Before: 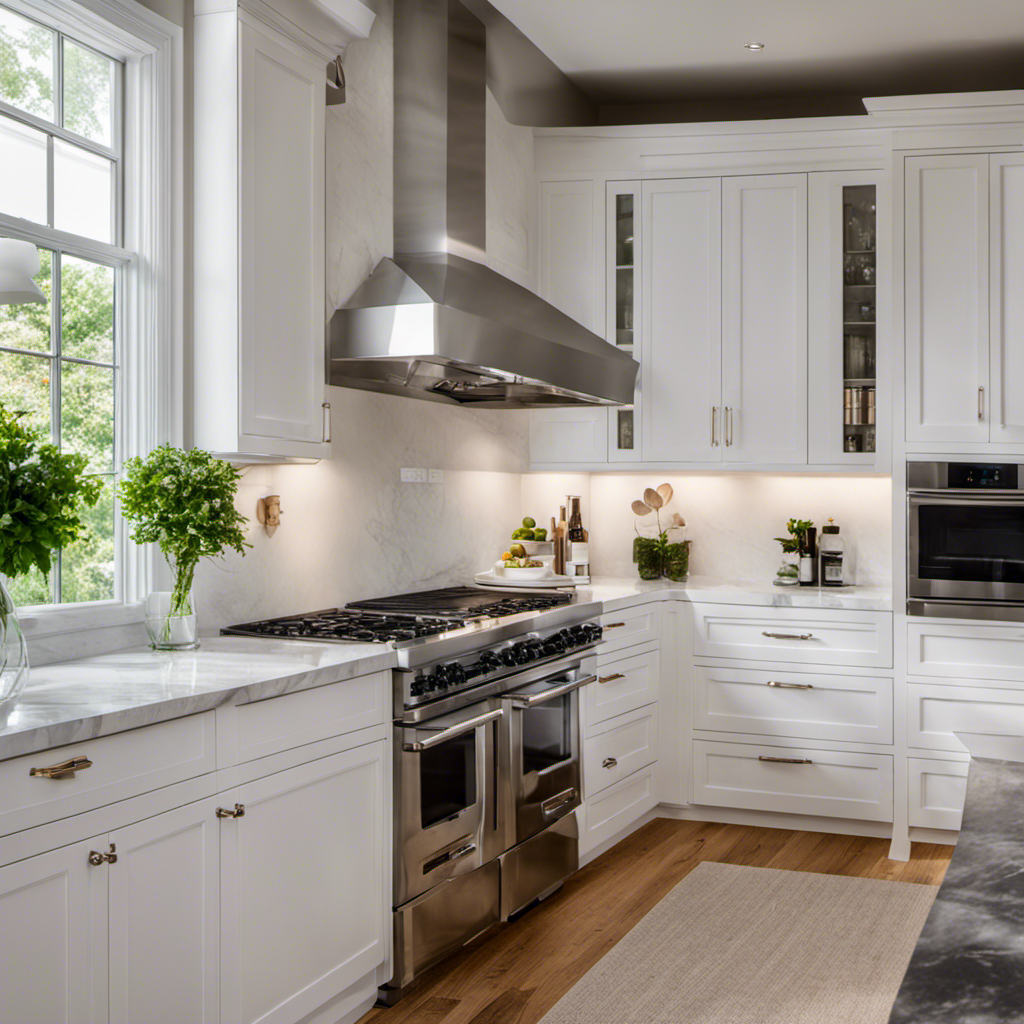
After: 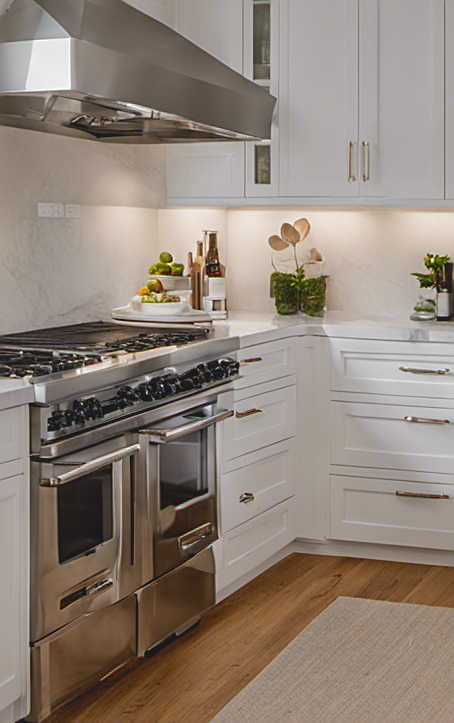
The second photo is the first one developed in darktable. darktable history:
shadows and highlights: highlights color adjustment 56.31%
contrast brightness saturation: contrast -0.118
exposure: exposure 0.128 EV, compensate highlight preservation false
crop: left 35.492%, top 25.969%, right 20.151%, bottom 3.402%
sharpen: on, module defaults
